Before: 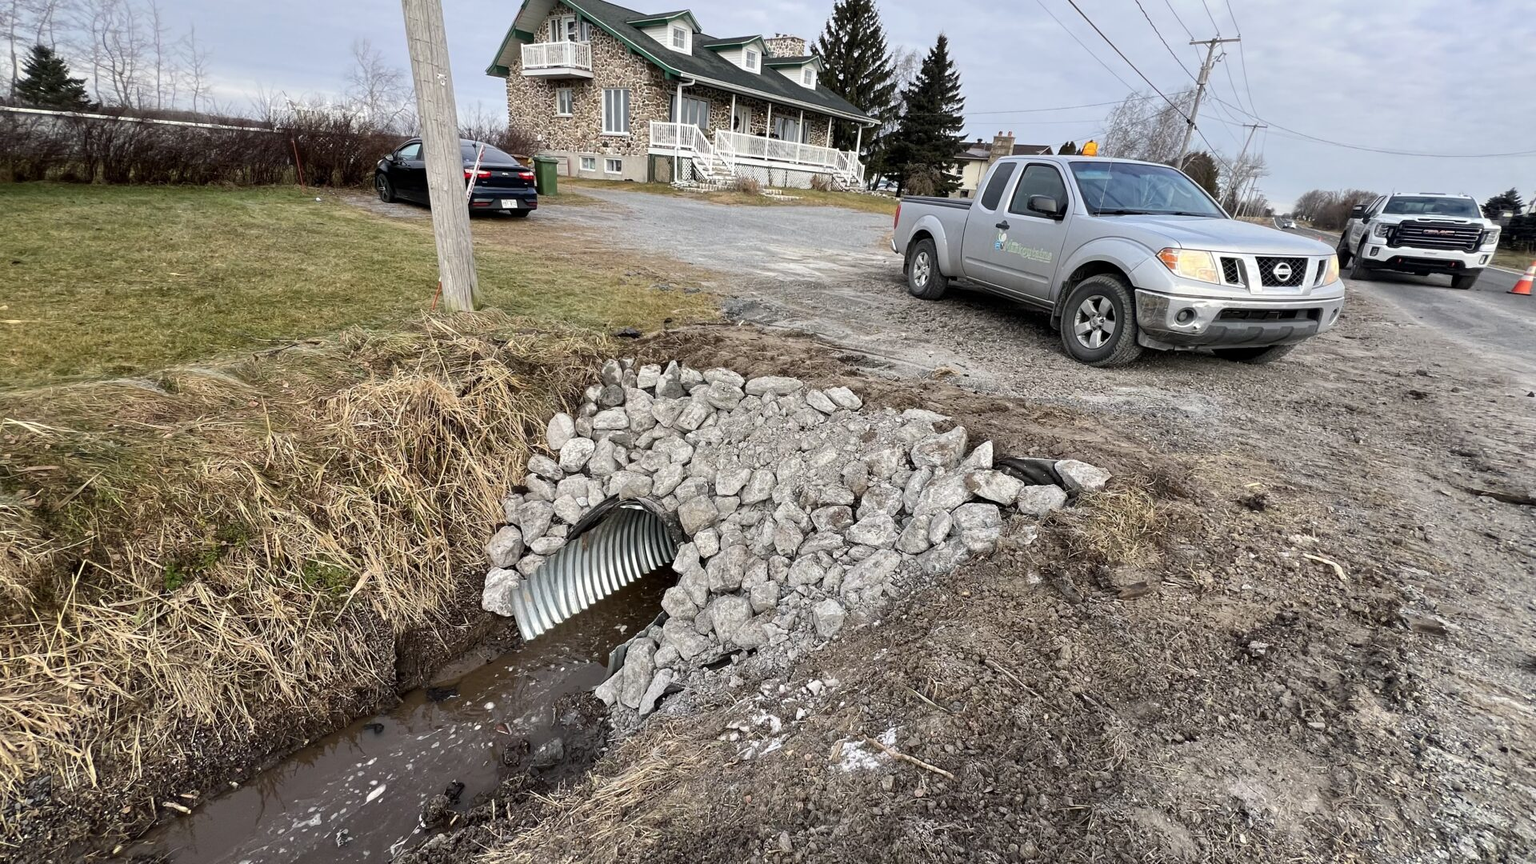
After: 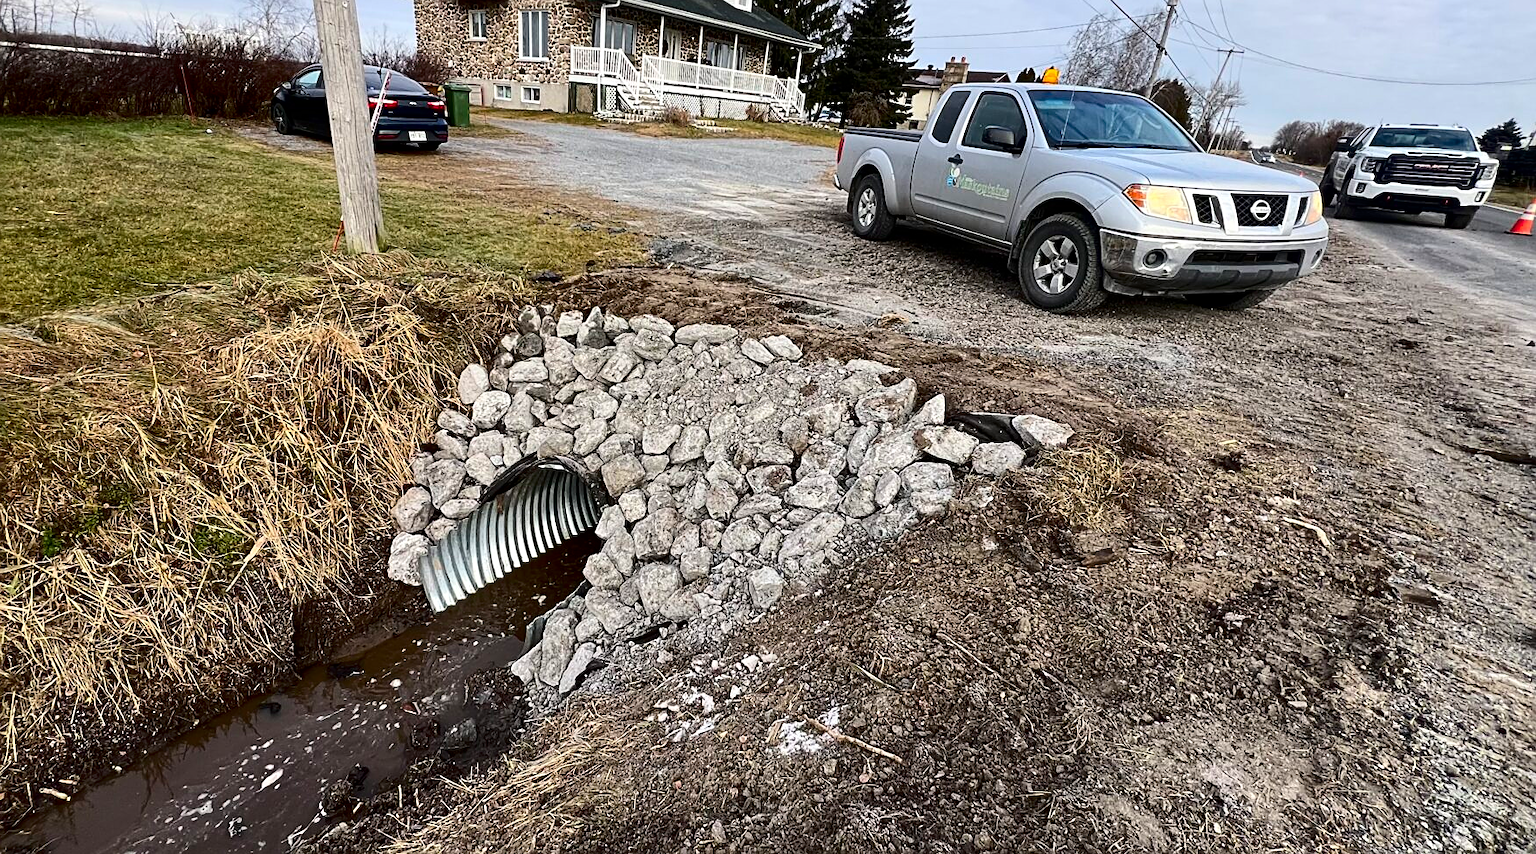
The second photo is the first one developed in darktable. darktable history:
contrast brightness saturation: contrast 0.21, brightness -0.11, saturation 0.21
crop and rotate: left 8.262%, top 9.226%
sharpen: on, module defaults
